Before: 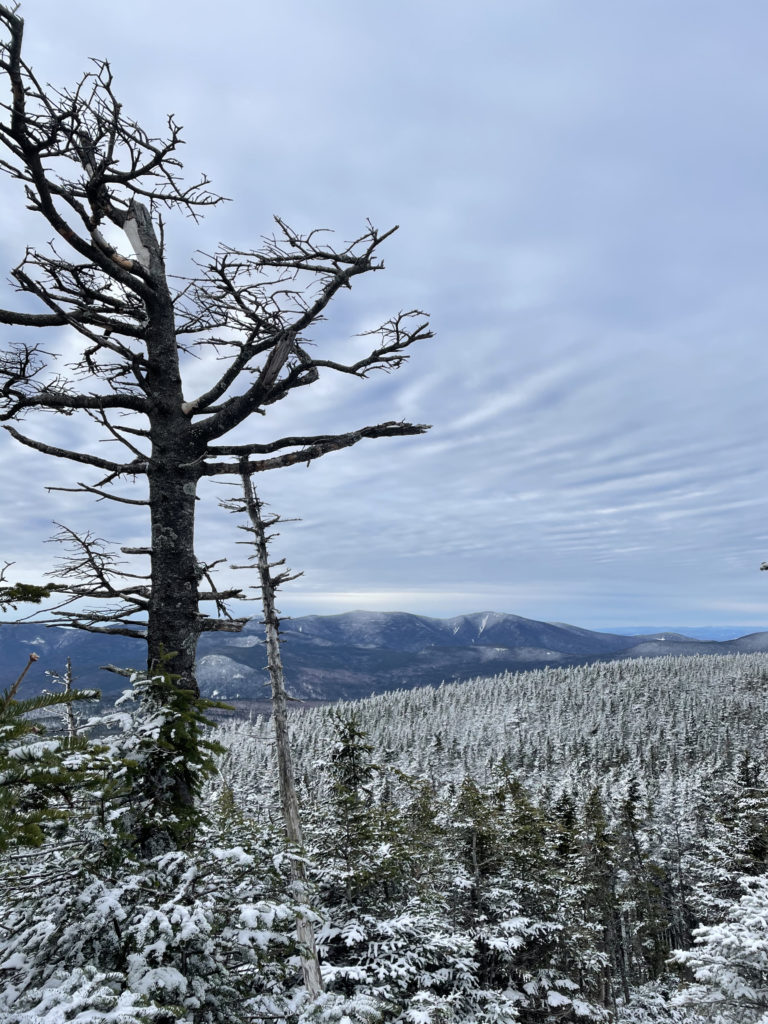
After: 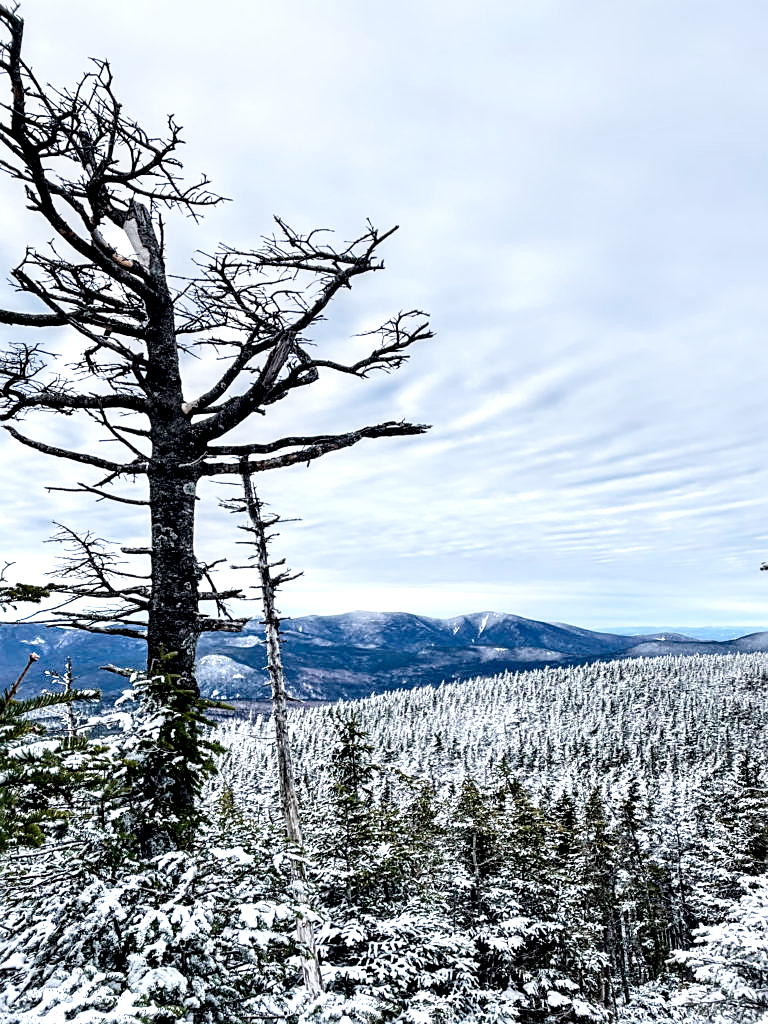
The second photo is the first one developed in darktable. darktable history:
base curve: curves: ch0 [(0, 0) (0.005, 0.002) (0.15, 0.3) (0.4, 0.7) (0.75, 0.95) (1, 1)], preserve colors none
local contrast: highlights 80%, shadows 57%, detail 175%, midtone range 0.602
sharpen: on, module defaults
white balance: red 1.009, blue 1.027
